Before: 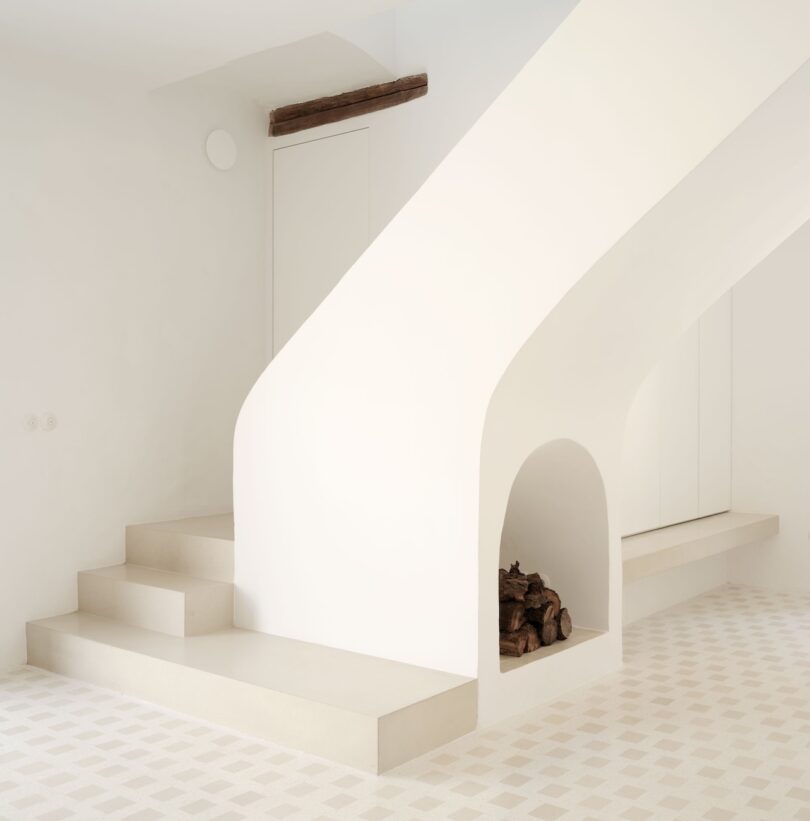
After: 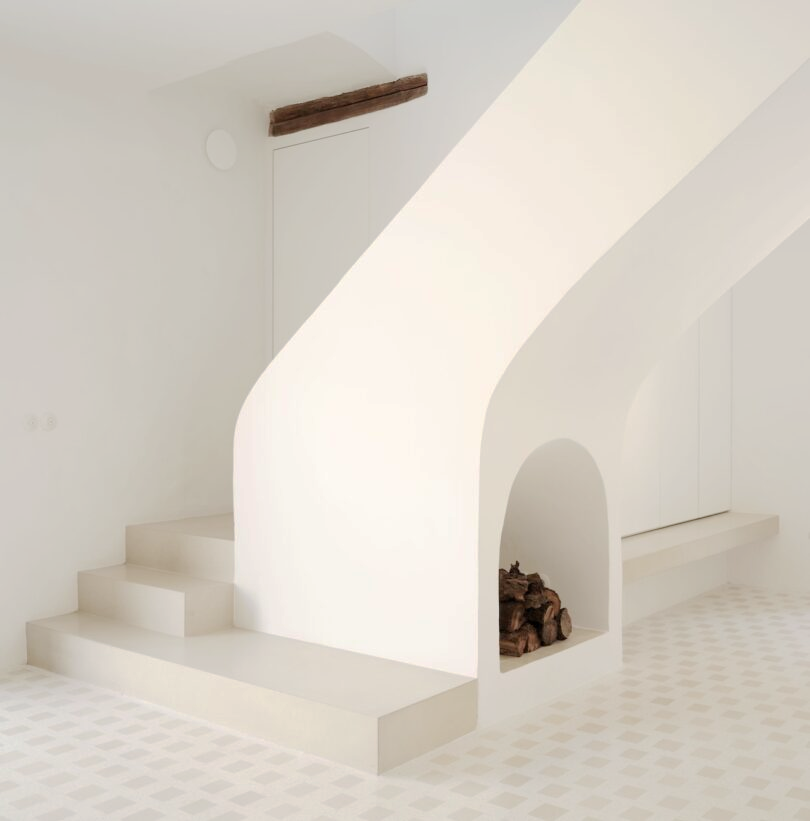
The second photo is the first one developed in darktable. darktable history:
base curve: curves: ch0 [(0, 0) (0.235, 0.266) (0.503, 0.496) (0.786, 0.72) (1, 1)], preserve colors none
